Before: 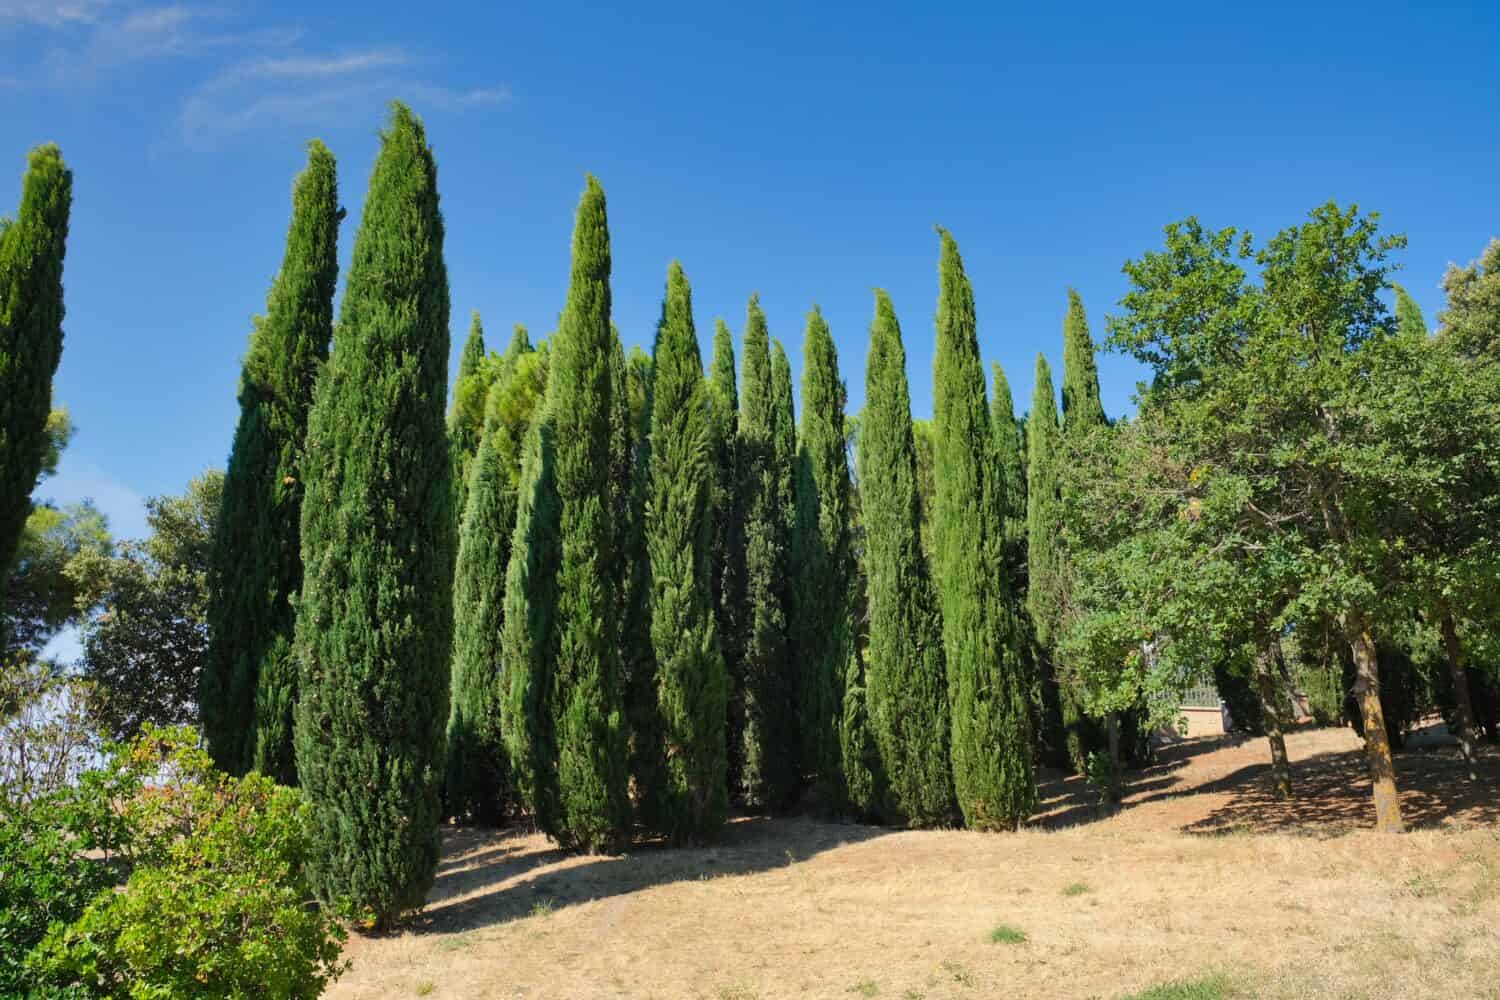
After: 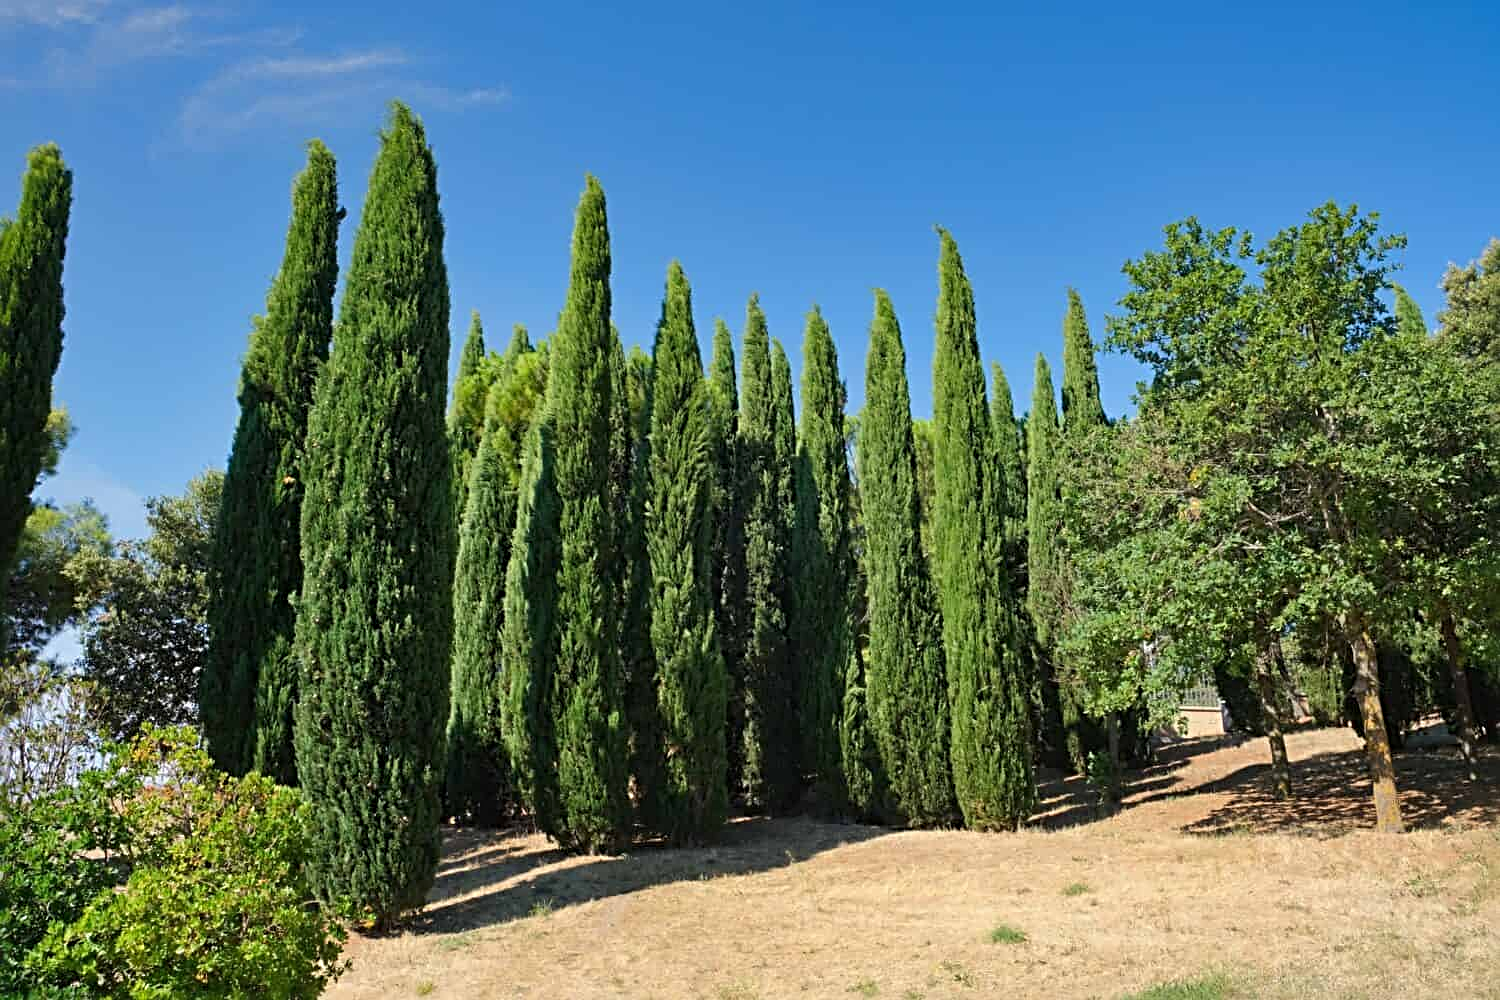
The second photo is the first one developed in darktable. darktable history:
sharpen: radius 3.957
levels: mode automatic, levels [0, 0.43, 0.984]
